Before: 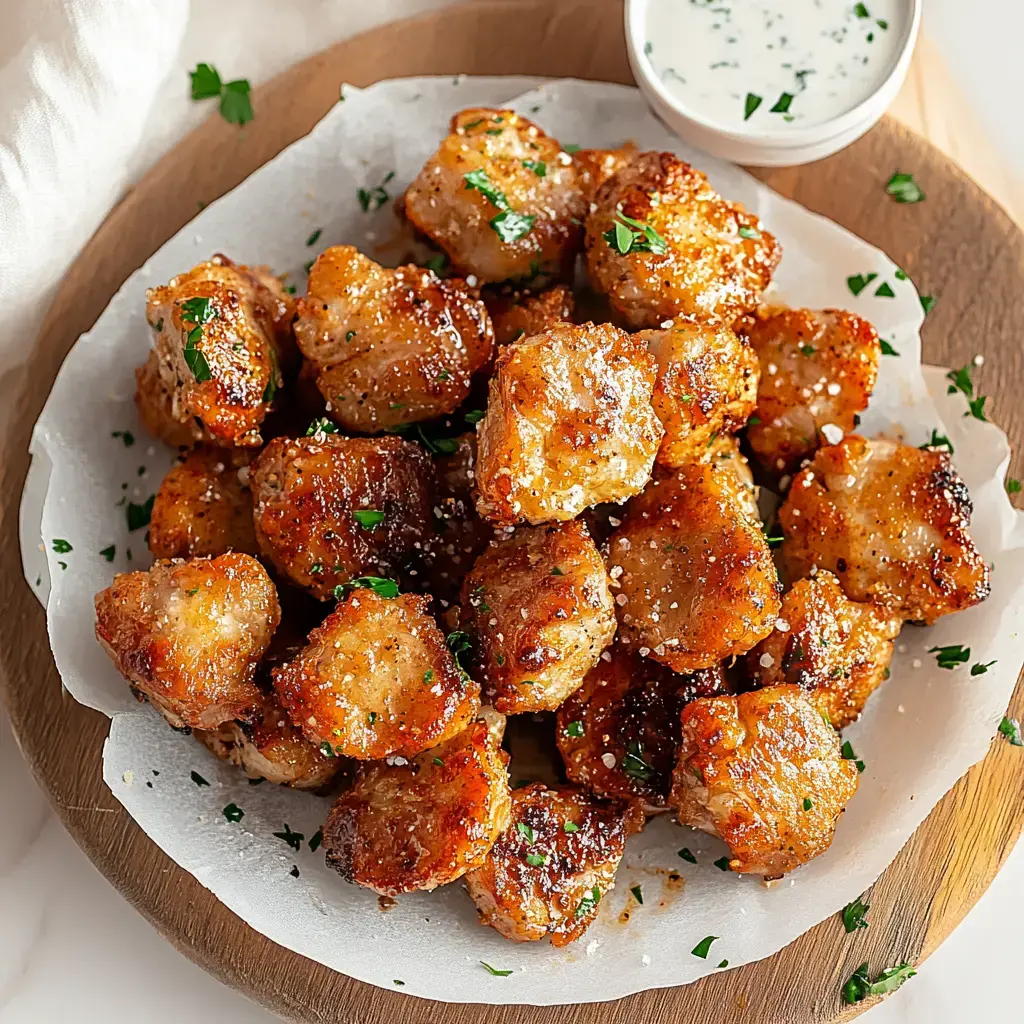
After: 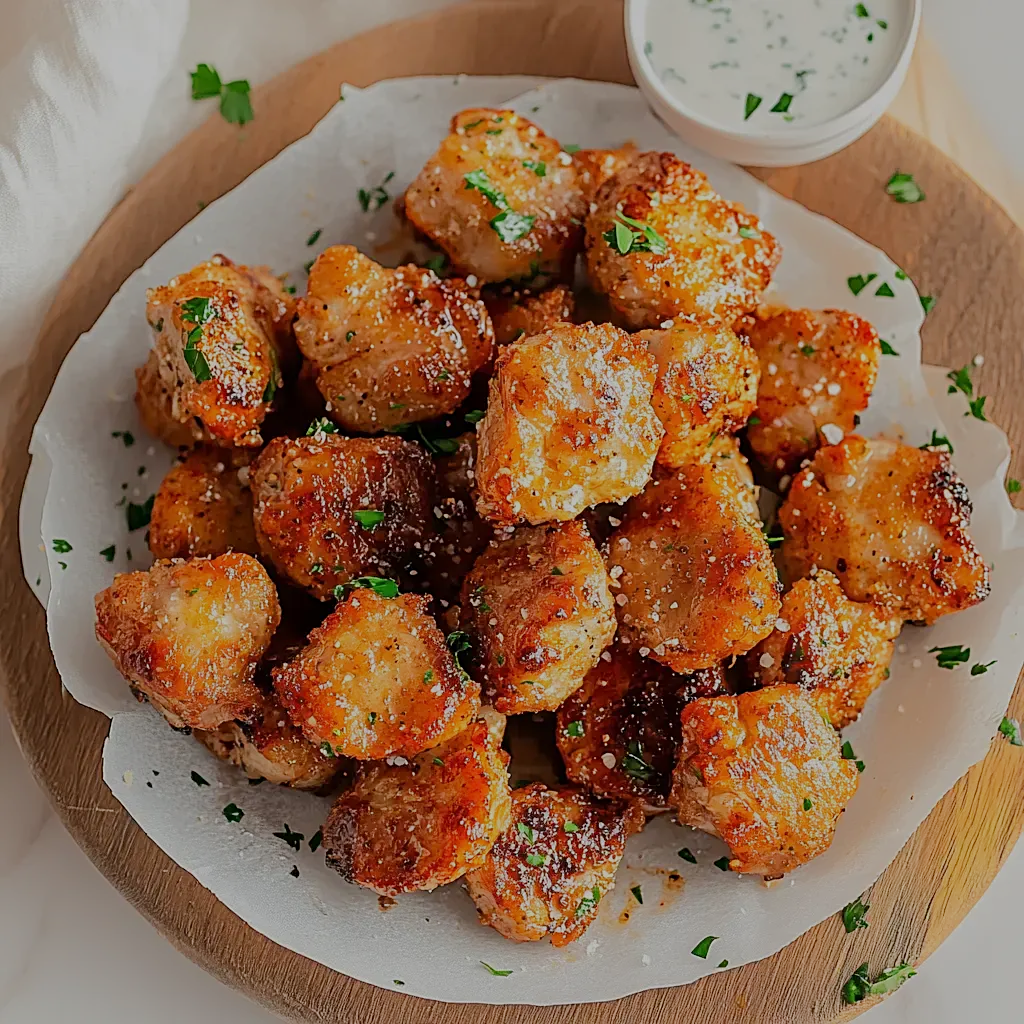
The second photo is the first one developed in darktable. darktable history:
sharpen: amount 0.213
tone equalizer: -8 EV -0.012 EV, -7 EV 0.01 EV, -6 EV -0.006 EV, -5 EV 0.004 EV, -4 EV -0.052 EV, -3 EV -0.238 EV, -2 EV -0.673 EV, -1 EV -1 EV, +0 EV -0.95 EV, edges refinement/feathering 500, mask exposure compensation -1.57 EV, preserve details no
